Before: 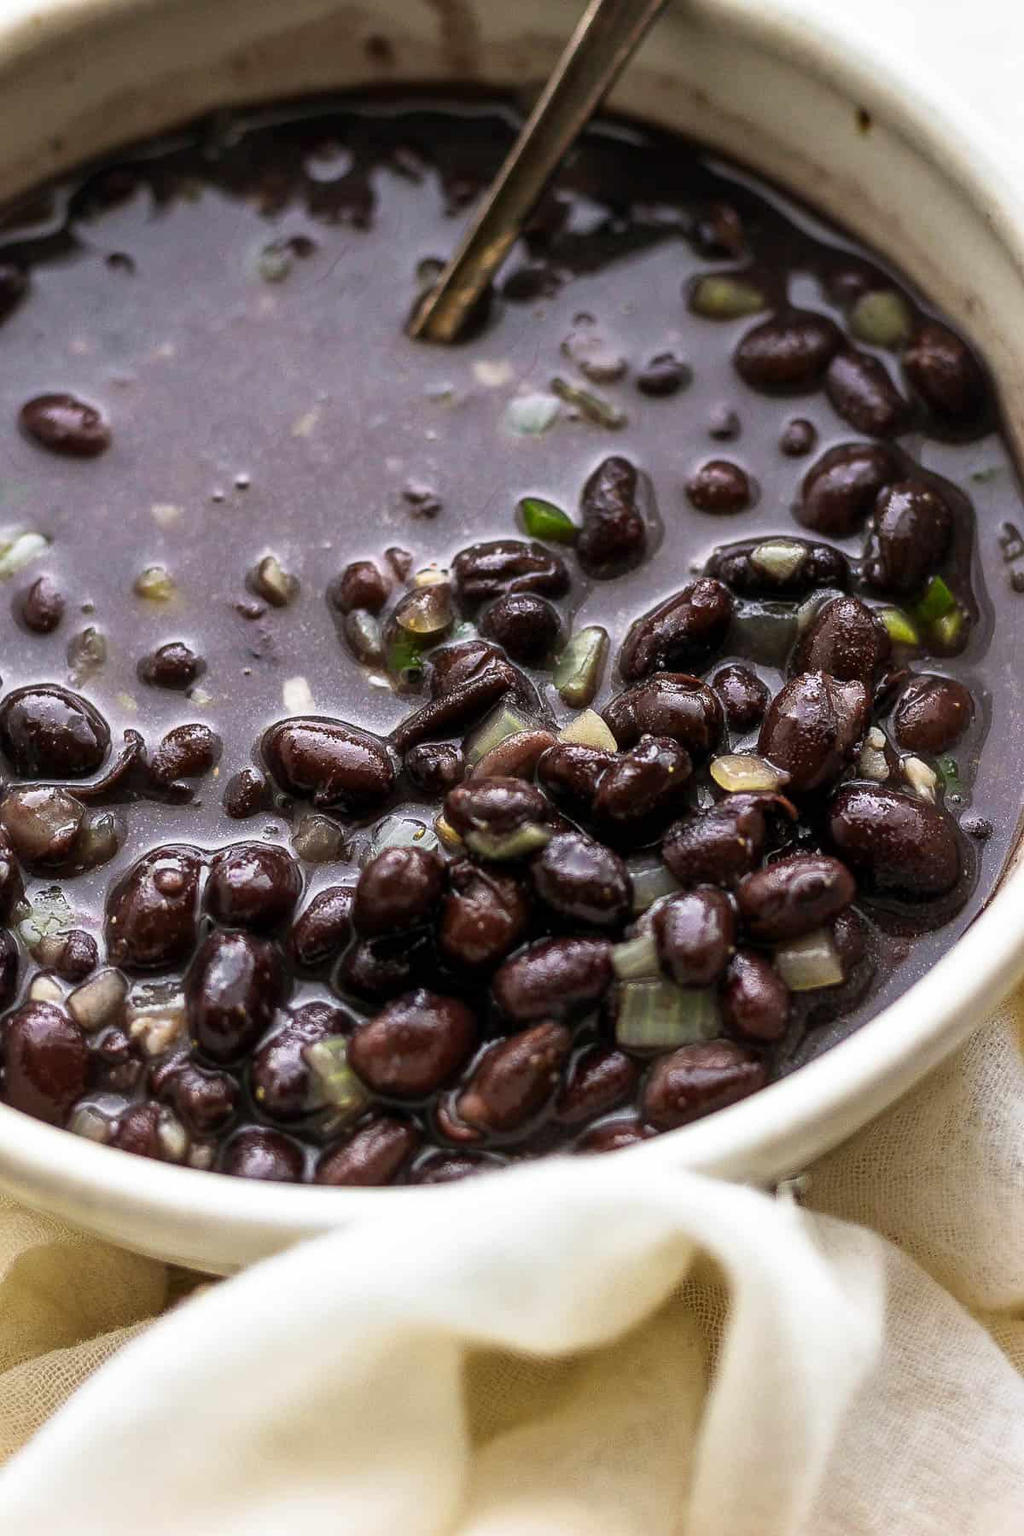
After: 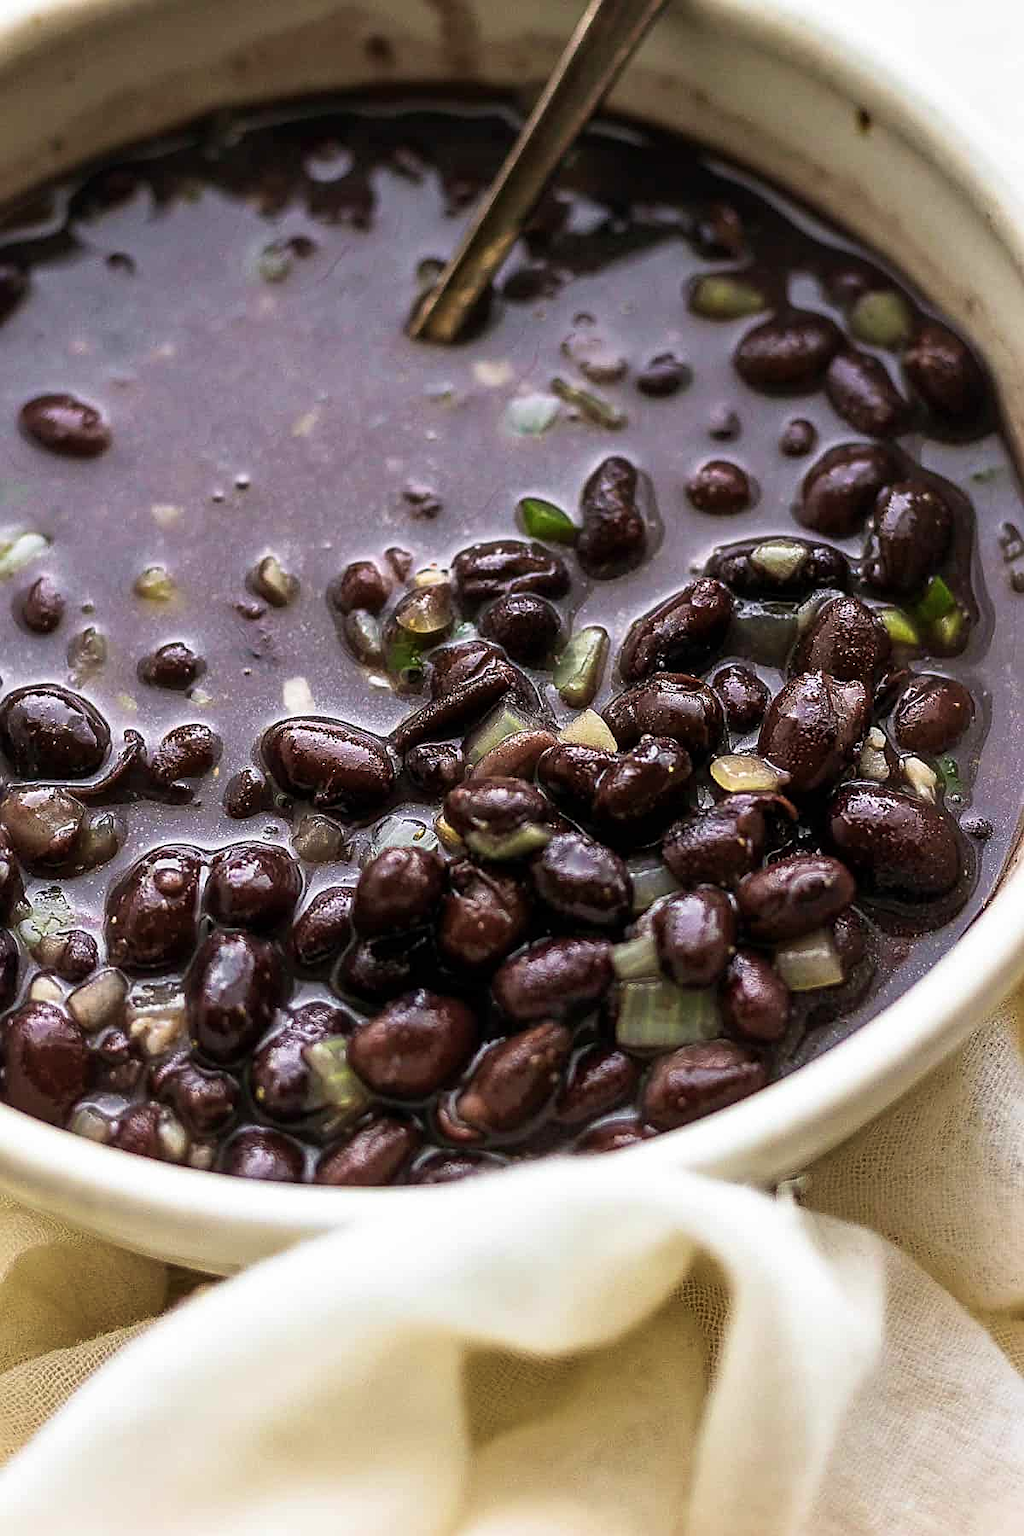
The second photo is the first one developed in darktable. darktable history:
contrast brightness saturation: saturation -0.062
velvia: strength 24.87%
sharpen: on, module defaults
